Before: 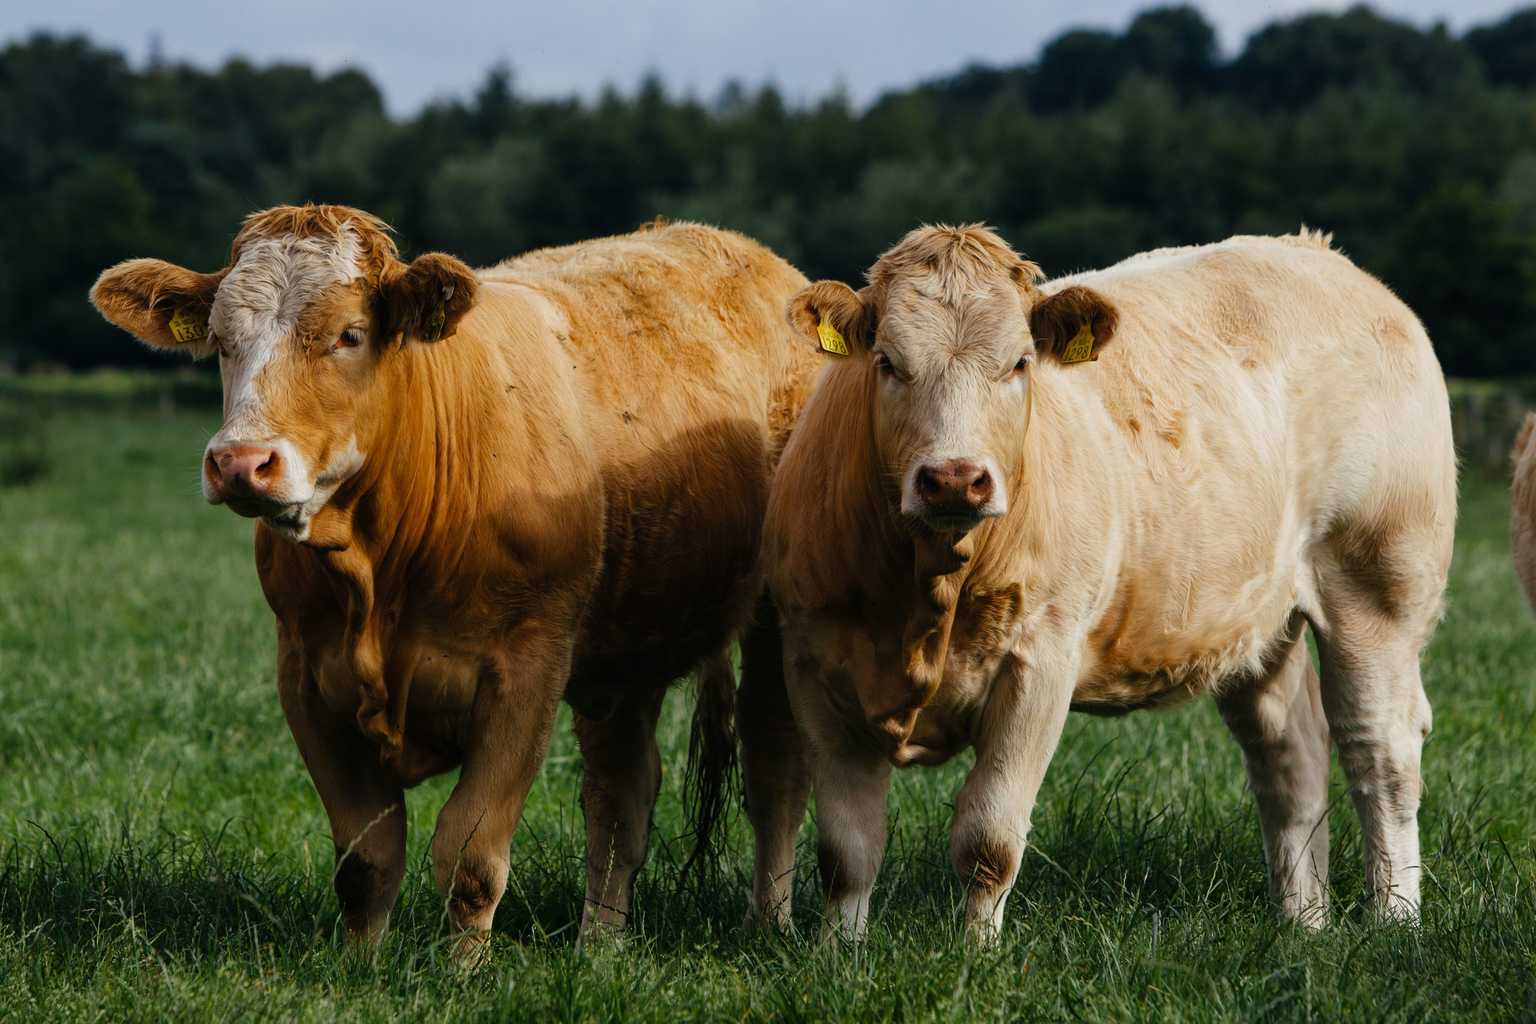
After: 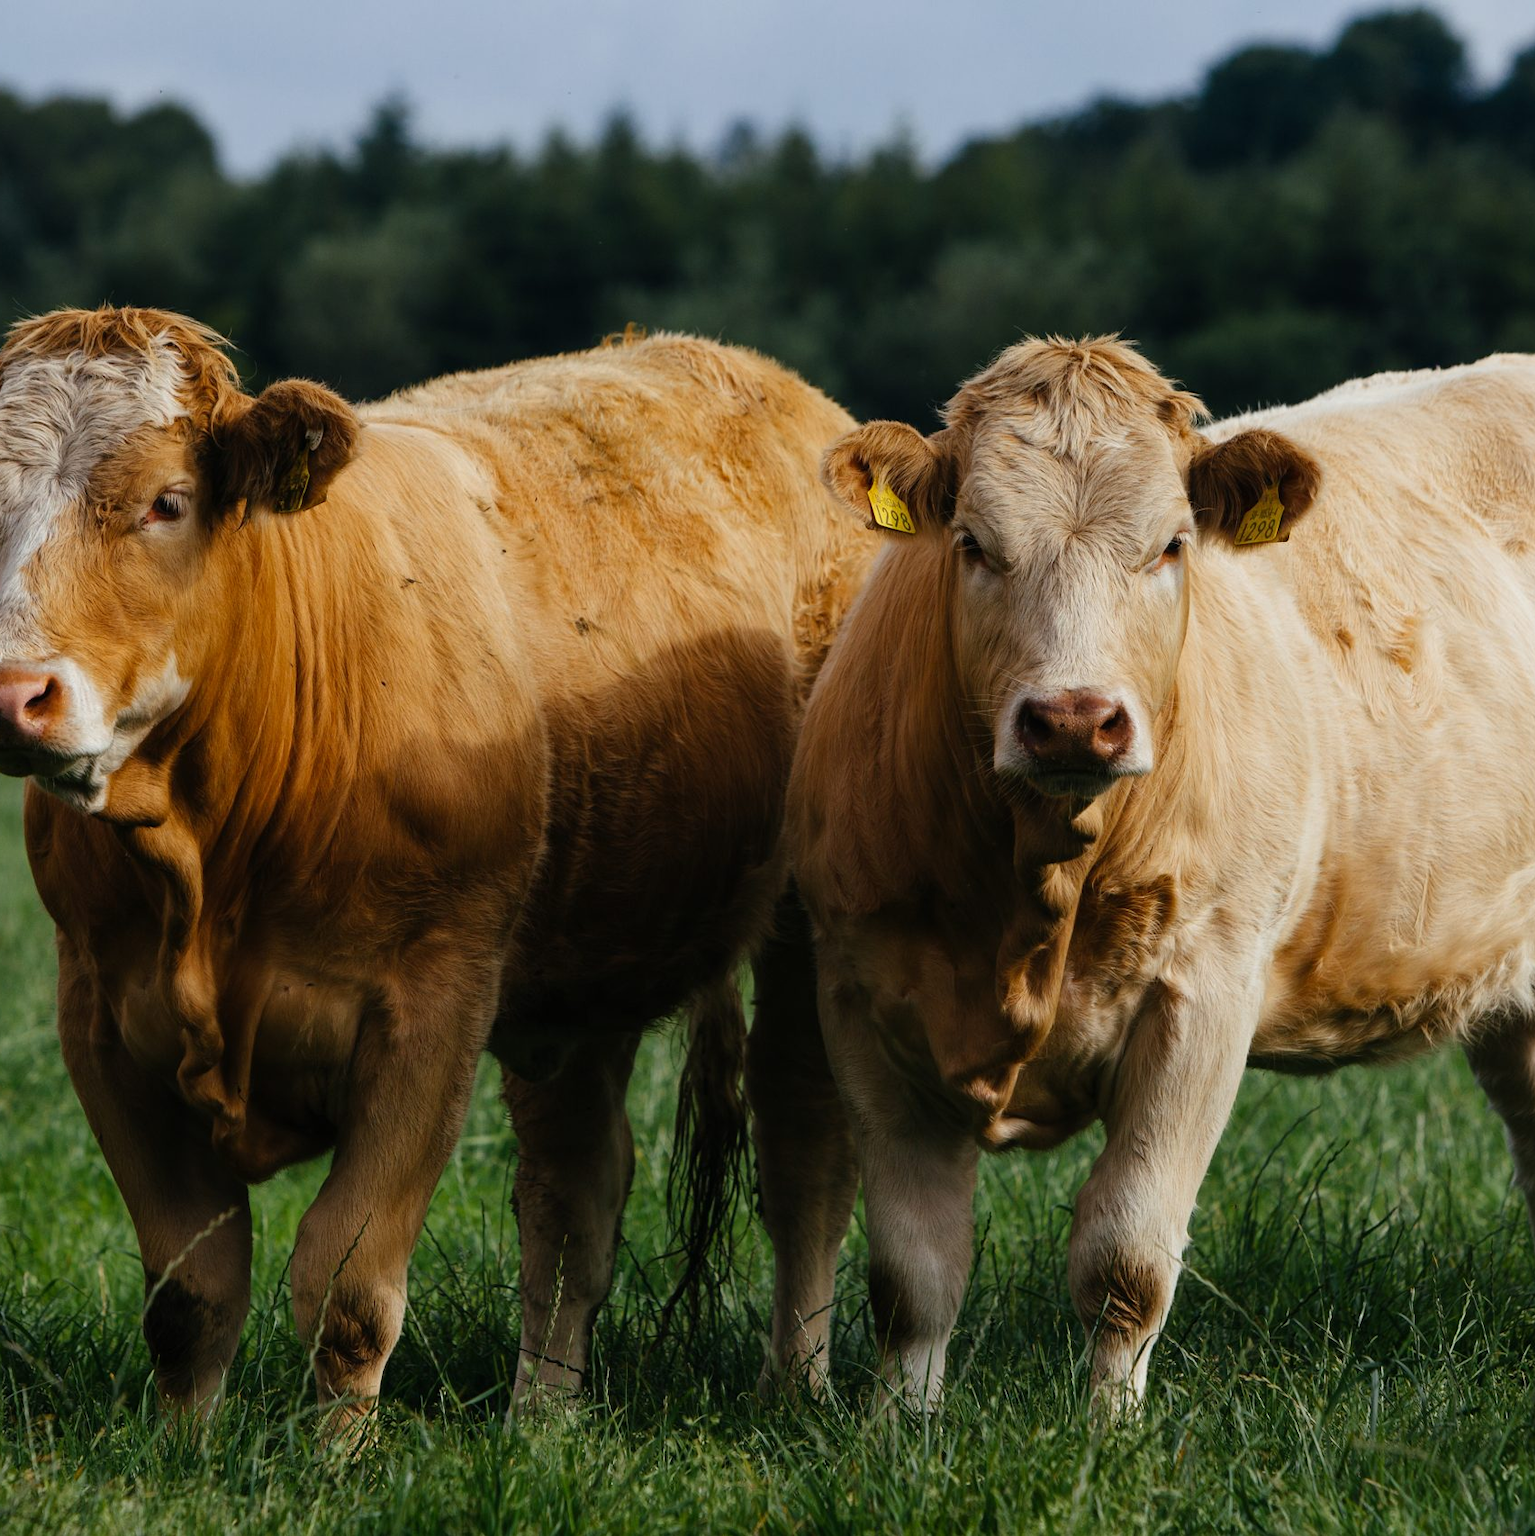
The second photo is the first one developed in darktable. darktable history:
crop and rotate: left 15.558%, right 17.807%
